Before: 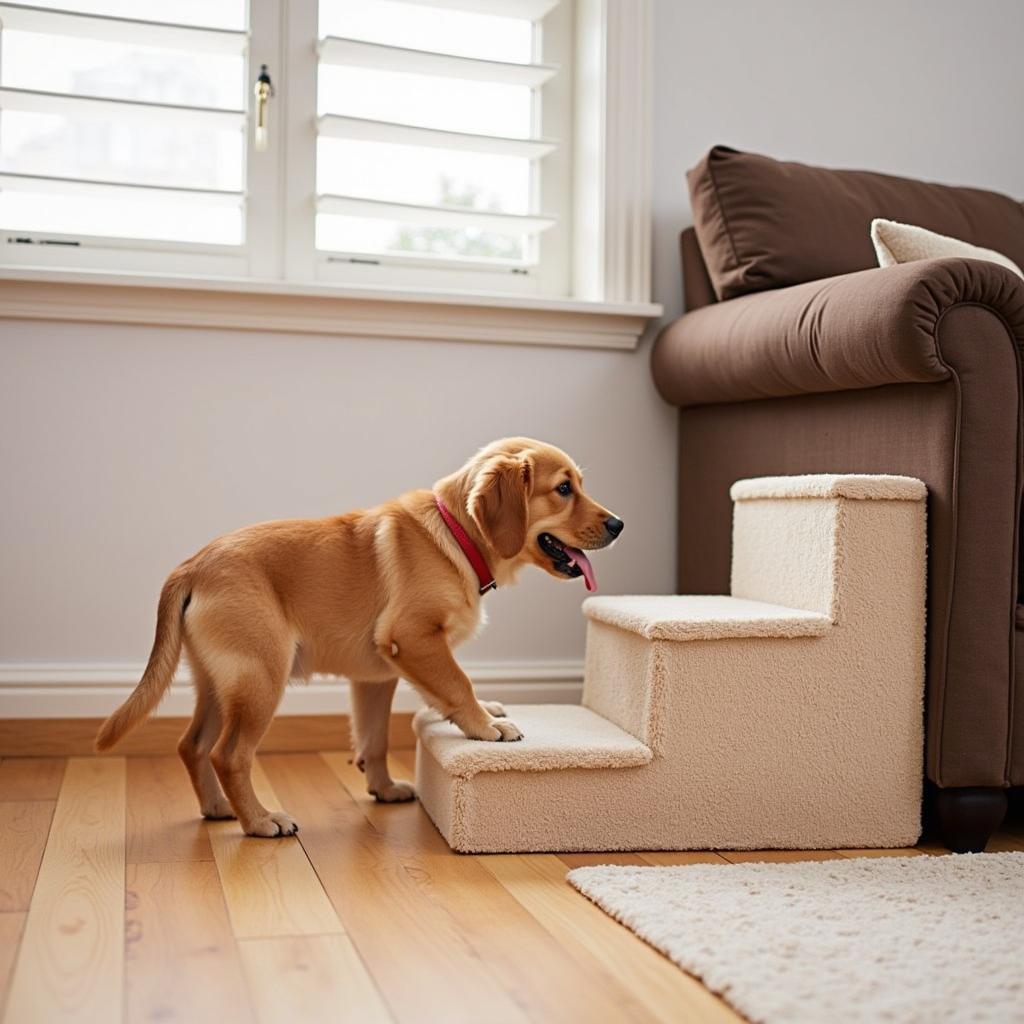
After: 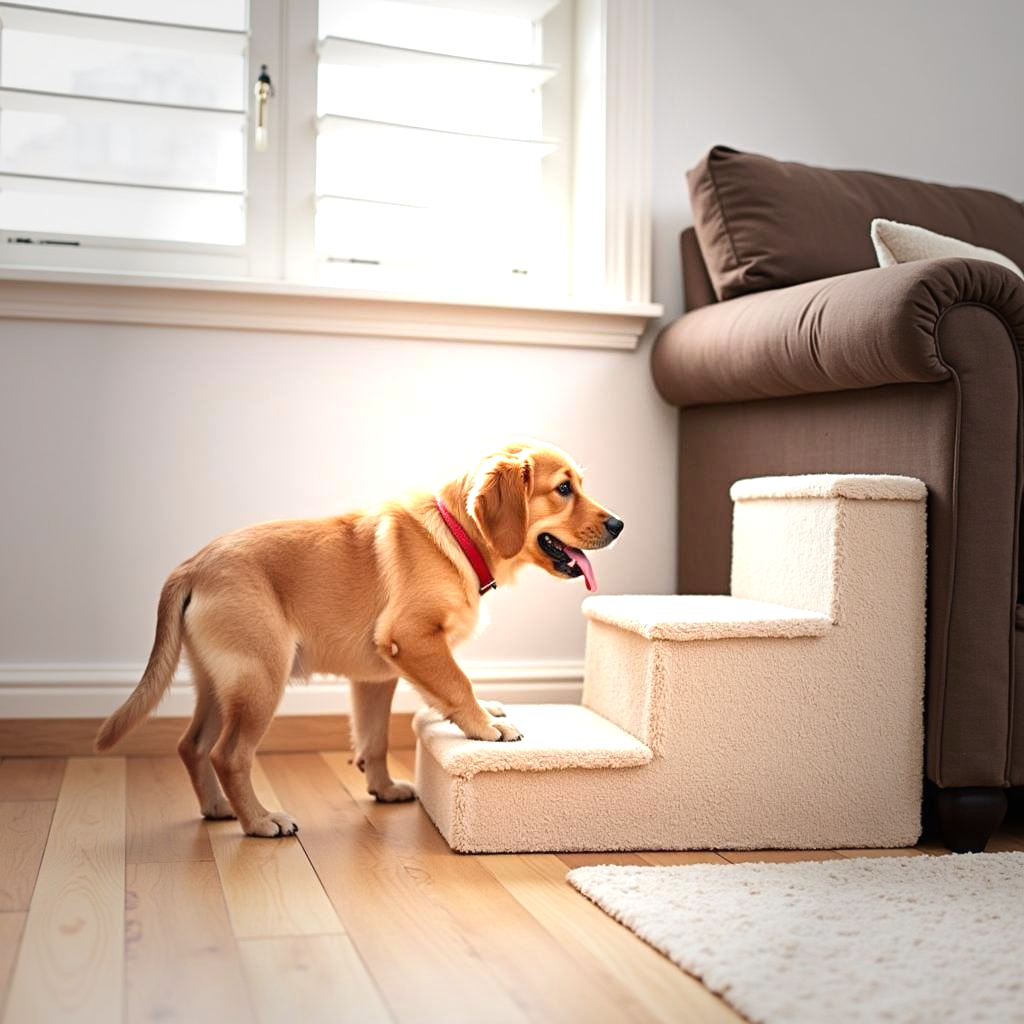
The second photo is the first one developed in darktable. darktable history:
base curve: curves: ch0 [(0, 0) (0.283, 0.295) (1, 1)], preserve colors none
exposure: black level correction 0, exposure 1.2 EV, compensate highlight preservation false
contrast brightness saturation: contrast 0.082, saturation 0.02
vignetting: fall-off start 16.88%, fall-off radius 99.01%, brightness -0.58, saturation -0.252, width/height ratio 0.718
